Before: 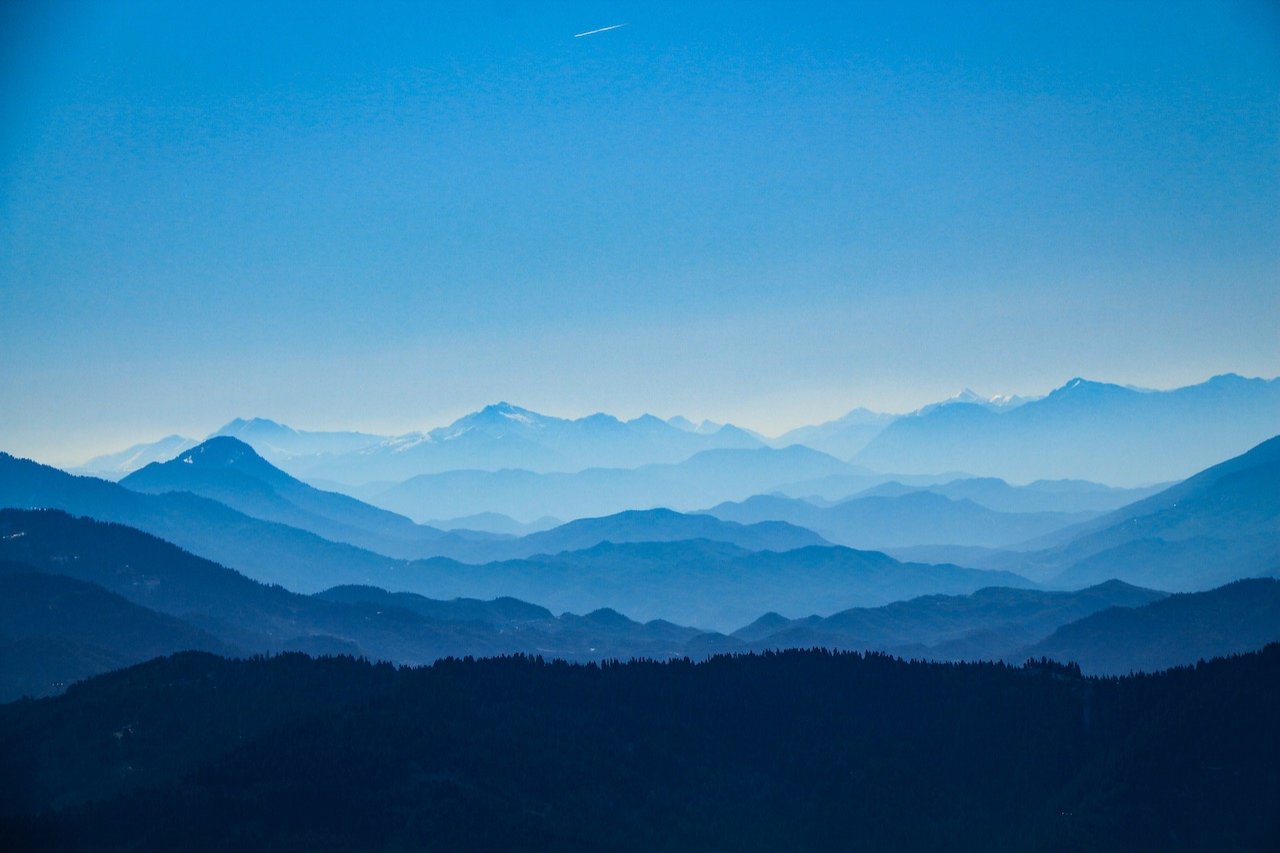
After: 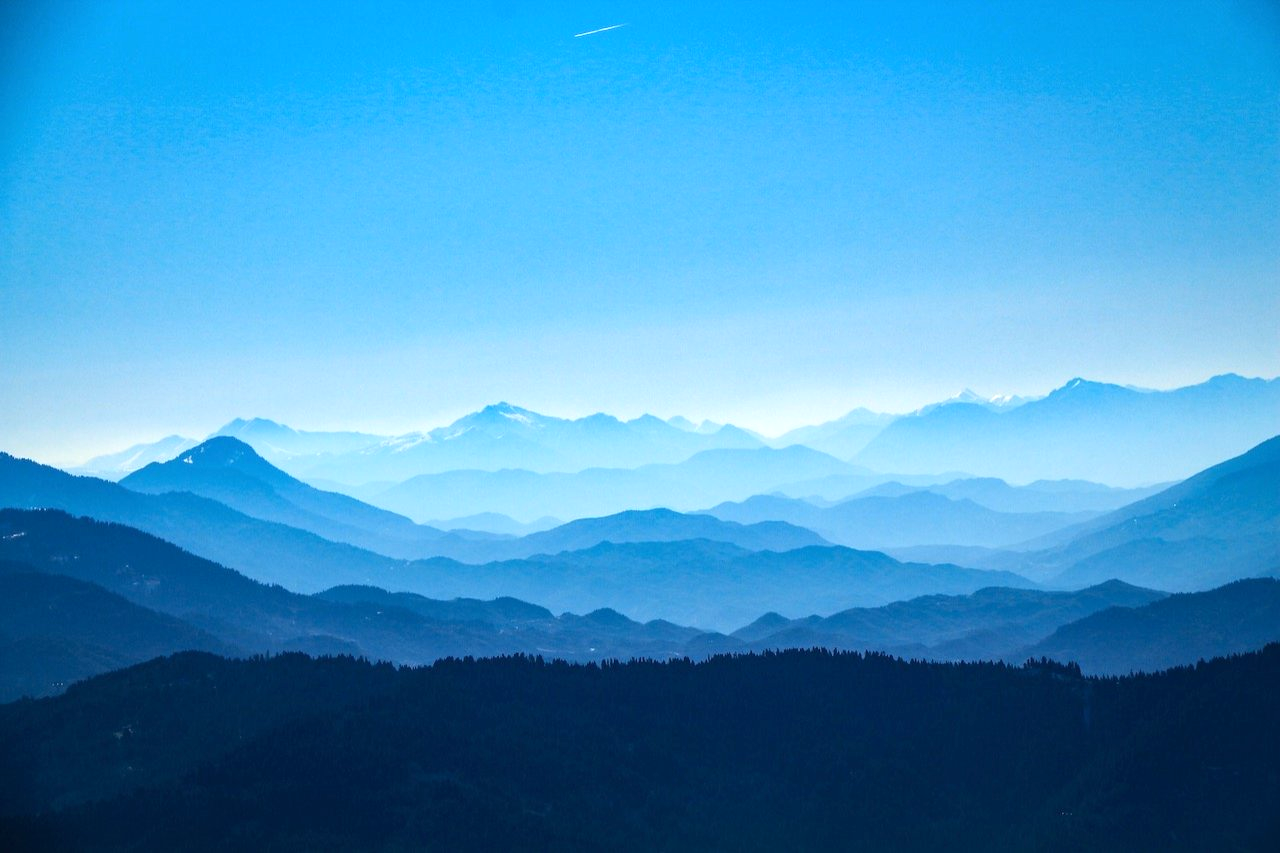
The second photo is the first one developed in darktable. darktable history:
contrast brightness saturation: contrast 0.05
exposure: exposure 0.6 EV, compensate highlight preservation false
